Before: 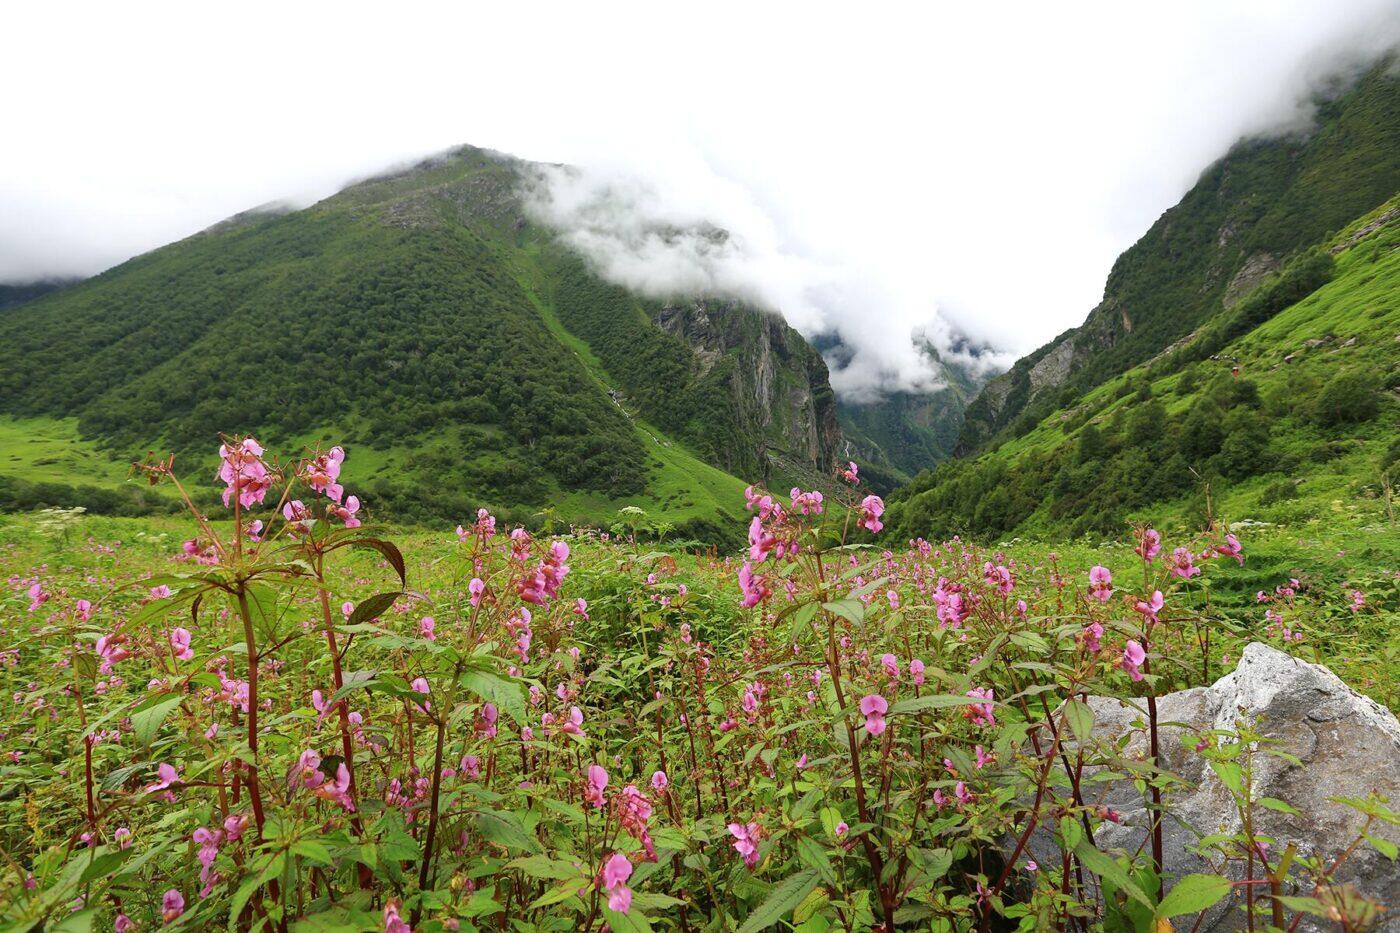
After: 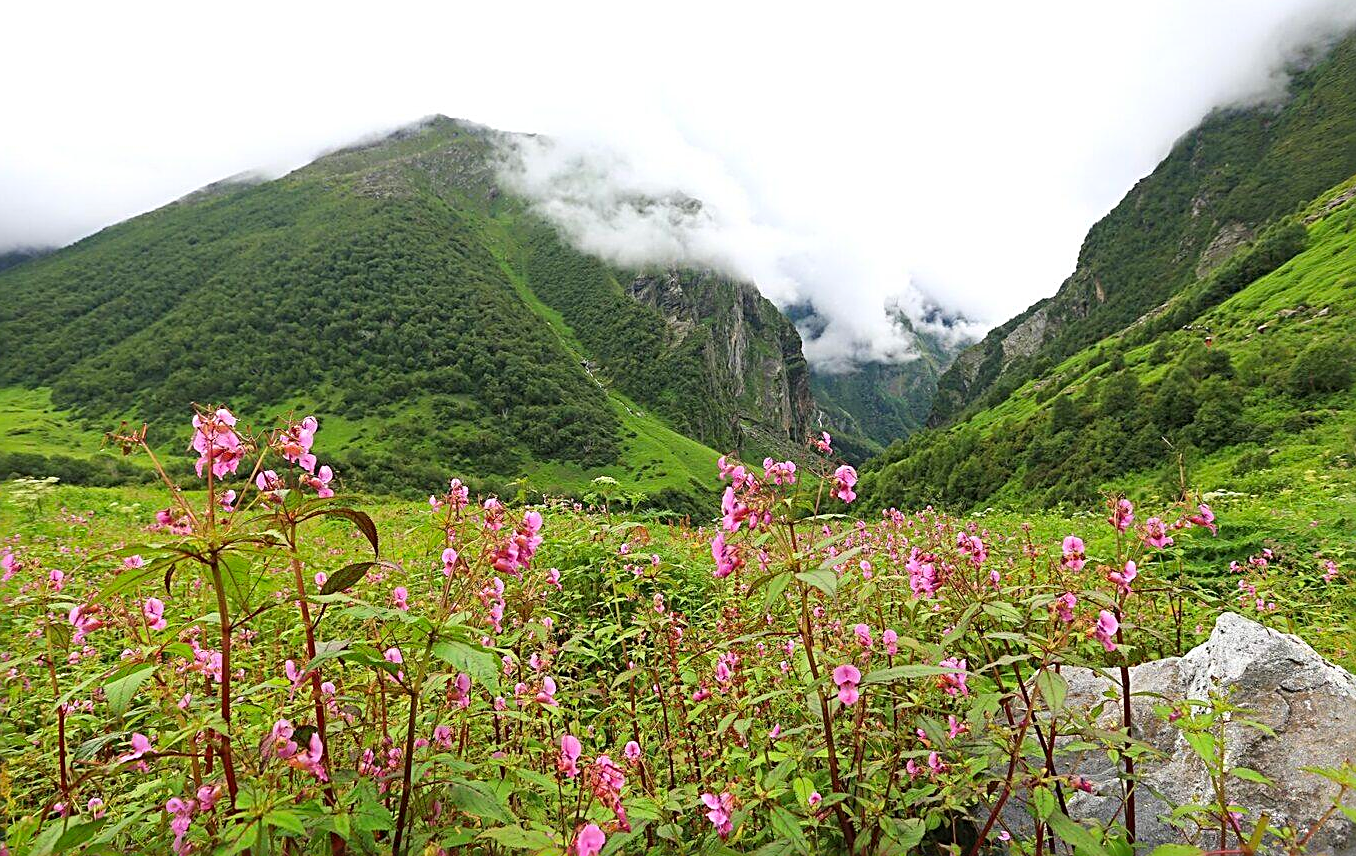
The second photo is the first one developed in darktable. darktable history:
sharpen: radius 2.817, amount 0.715
contrast brightness saturation: contrast 0.07, brightness 0.08, saturation 0.18
crop: left 1.964%, top 3.251%, right 1.122%, bottom 4.933%
